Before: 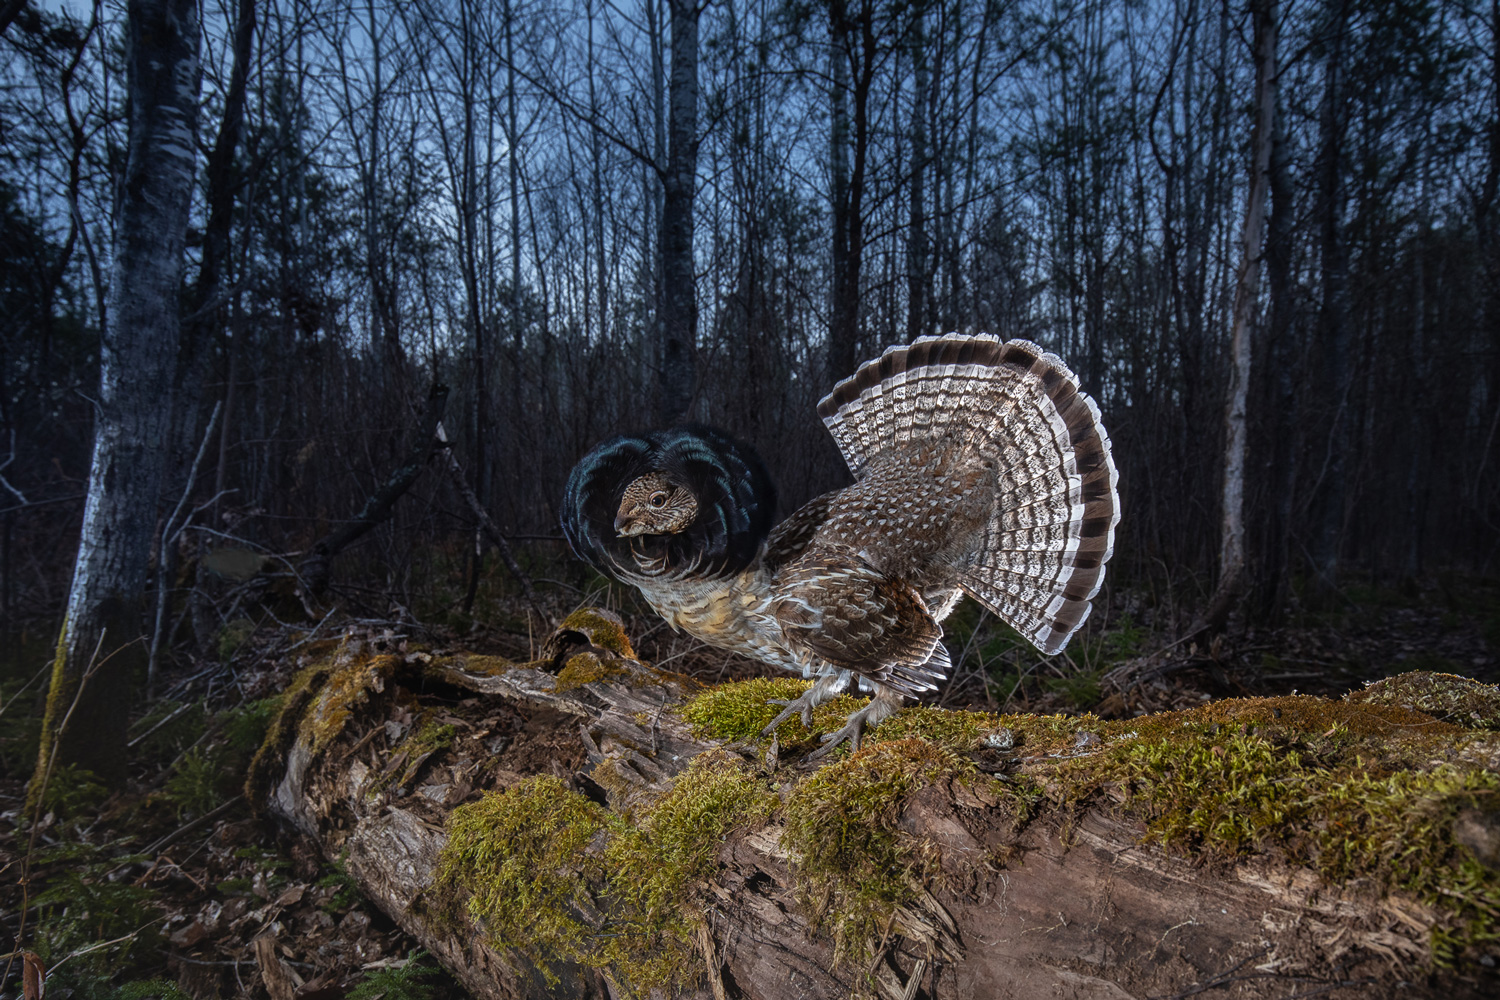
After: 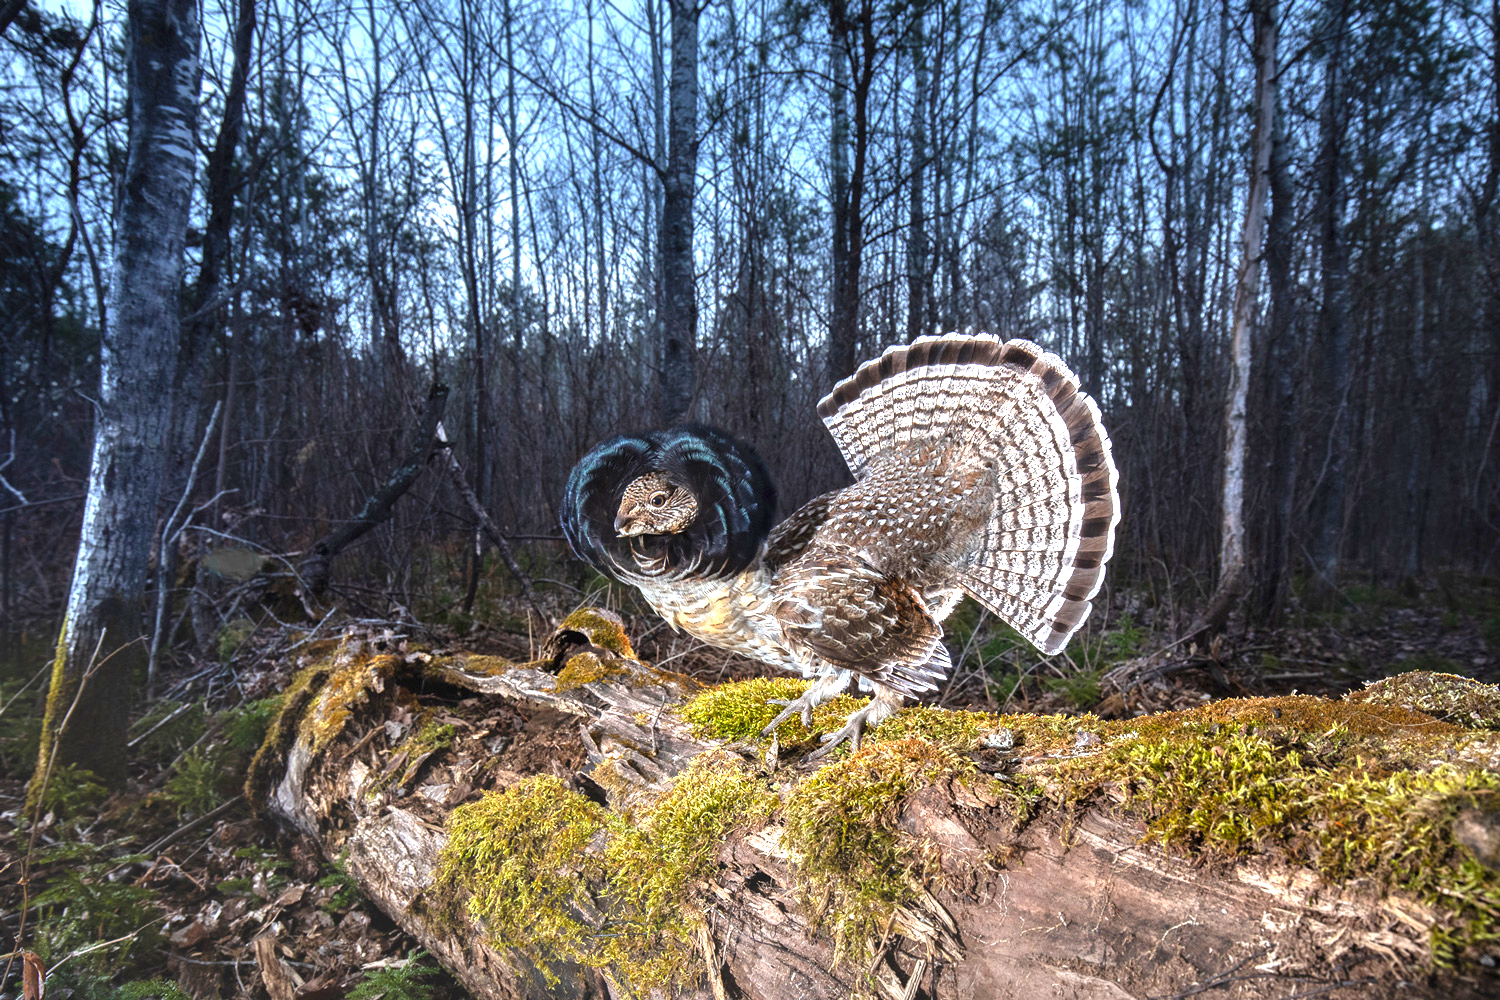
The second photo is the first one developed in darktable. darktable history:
exposure: black level correction 0.001, exposure 1.824 EV, compensate highlight preservation false
